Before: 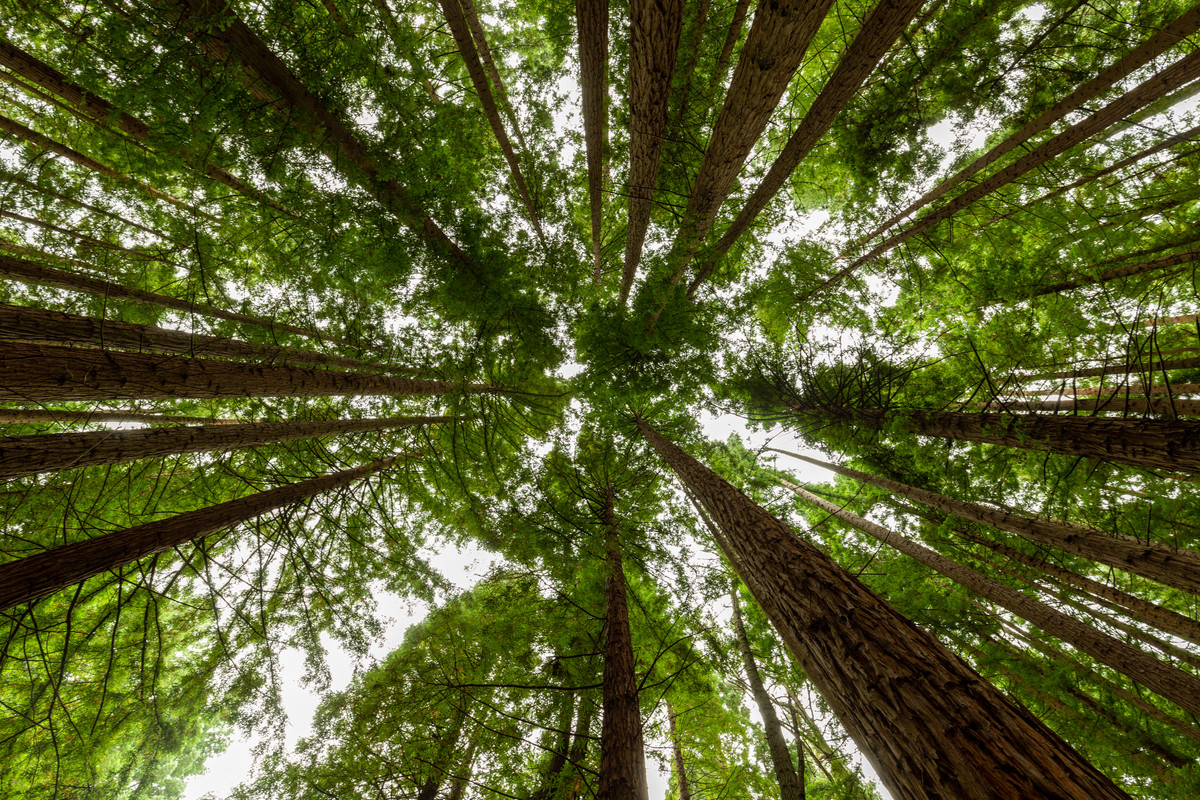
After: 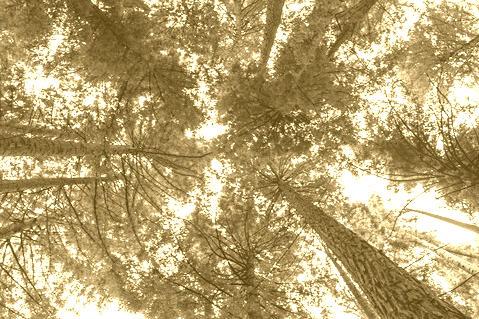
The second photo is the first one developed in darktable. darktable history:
sharpen: amount 0.2
colorize: hue 36°, source mix 100%
crop: left 30%, top 30%, right 30%, bottom 30%
